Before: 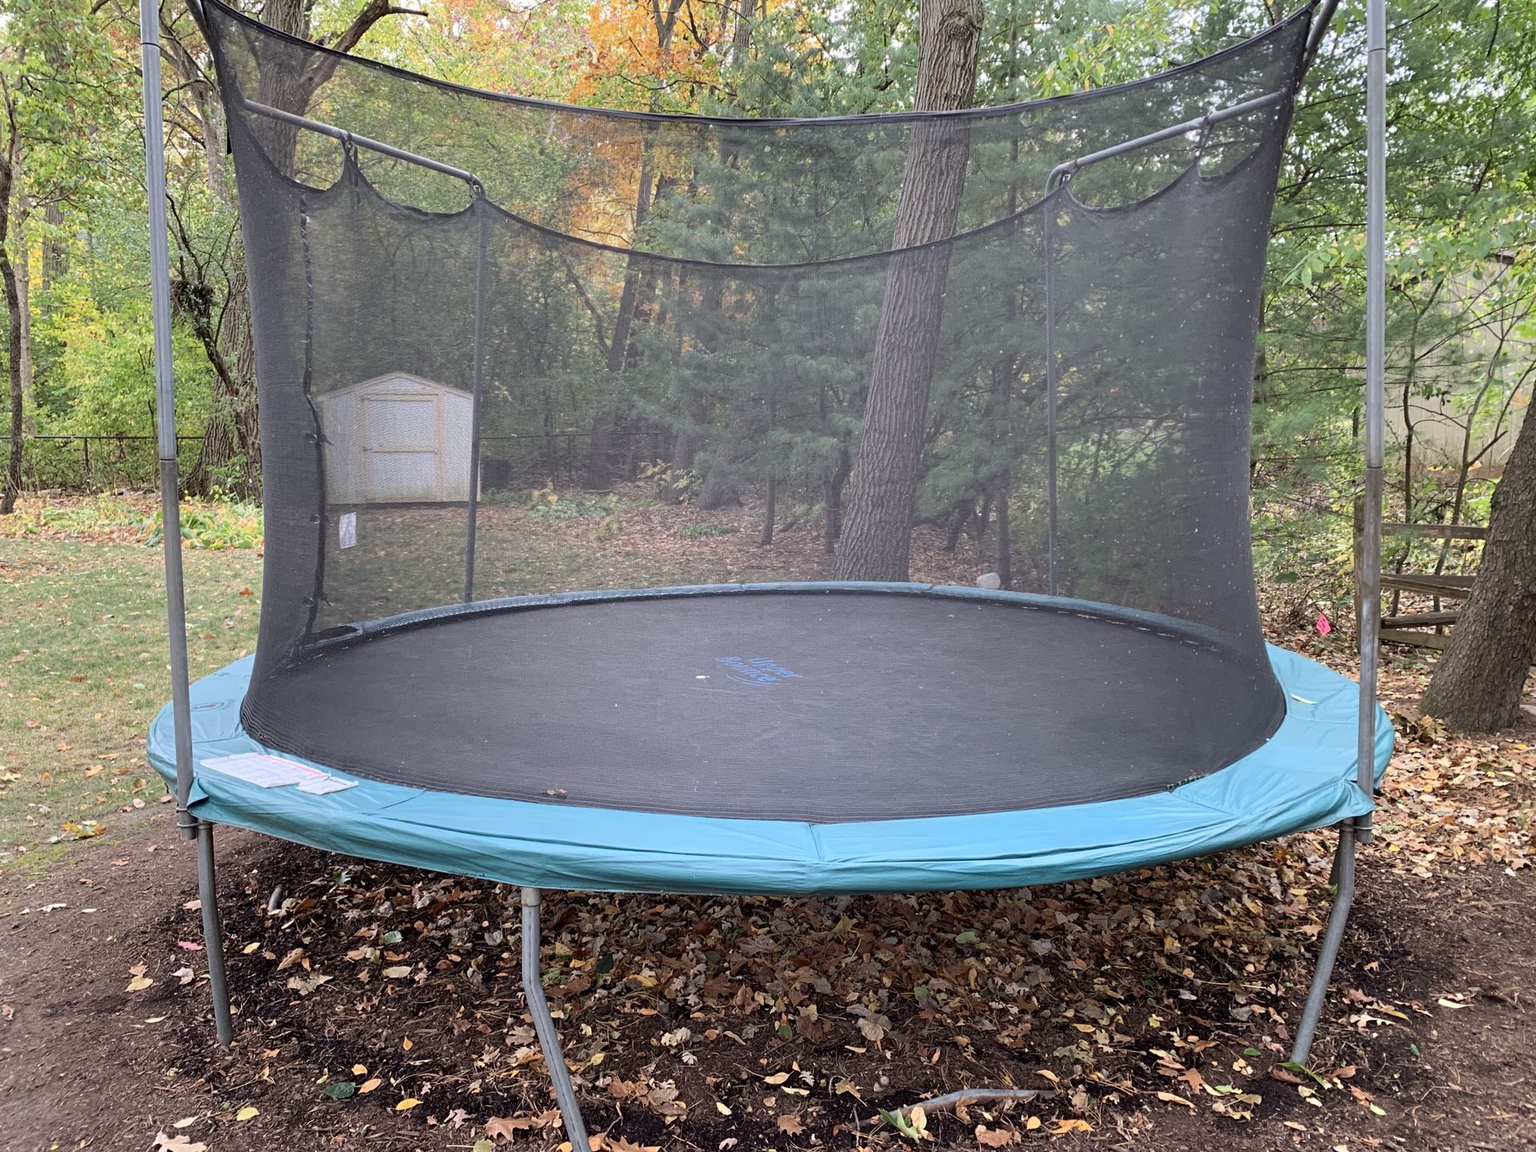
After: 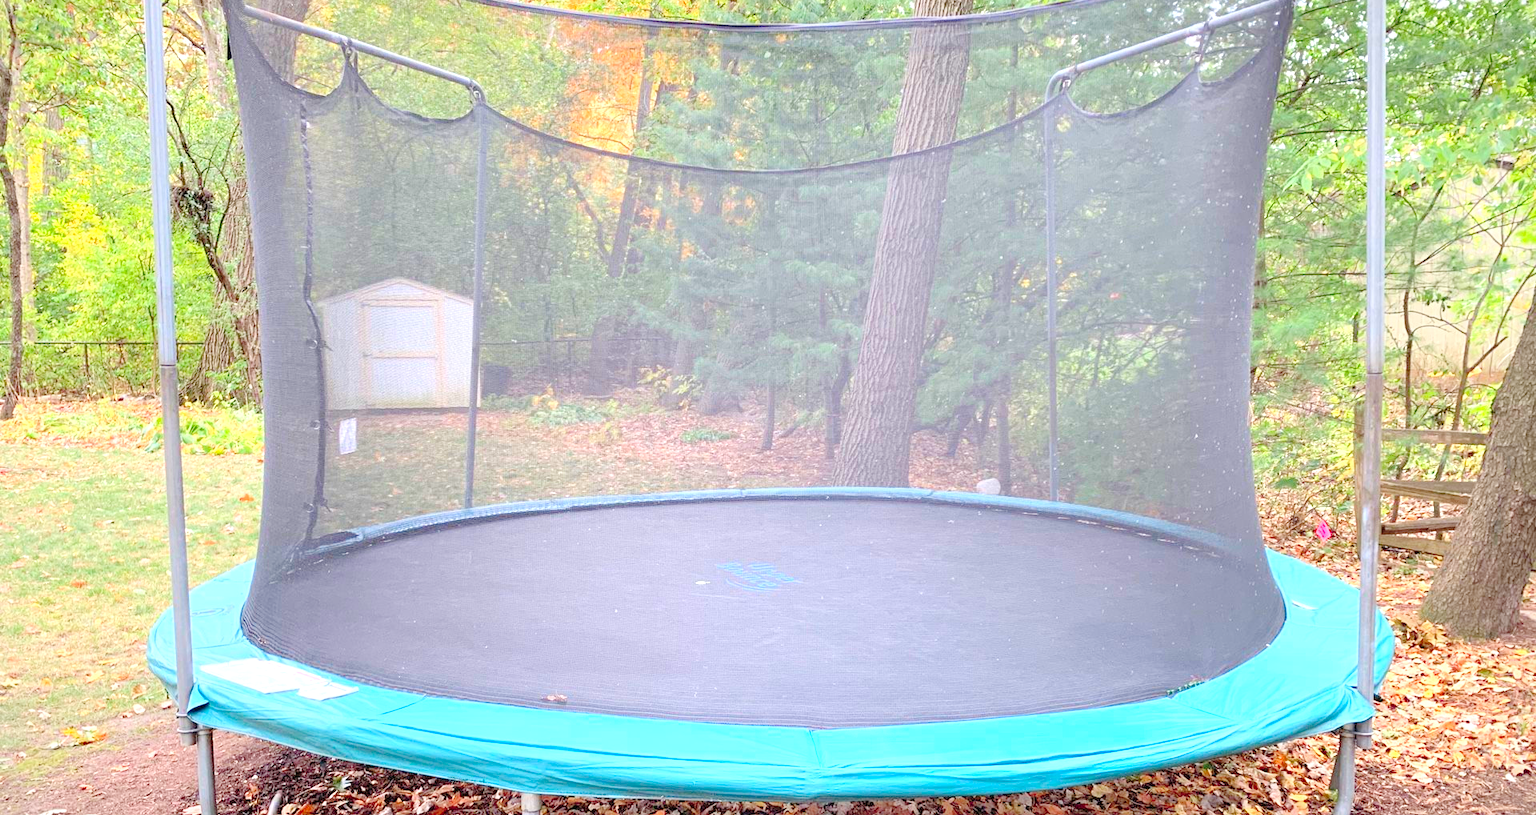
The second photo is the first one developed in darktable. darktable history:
crop and rotate: top 8.245%, bottom 20.93%
contrast brightness saturation: contrast 0.034, brightness 0.064, saturation 0.124
base curve: preserve colors none
vignetting: fall-off start 92.79%, dithering 8-bit output, unbound false
levels: levels [0.008, 0.318, 0.836]
